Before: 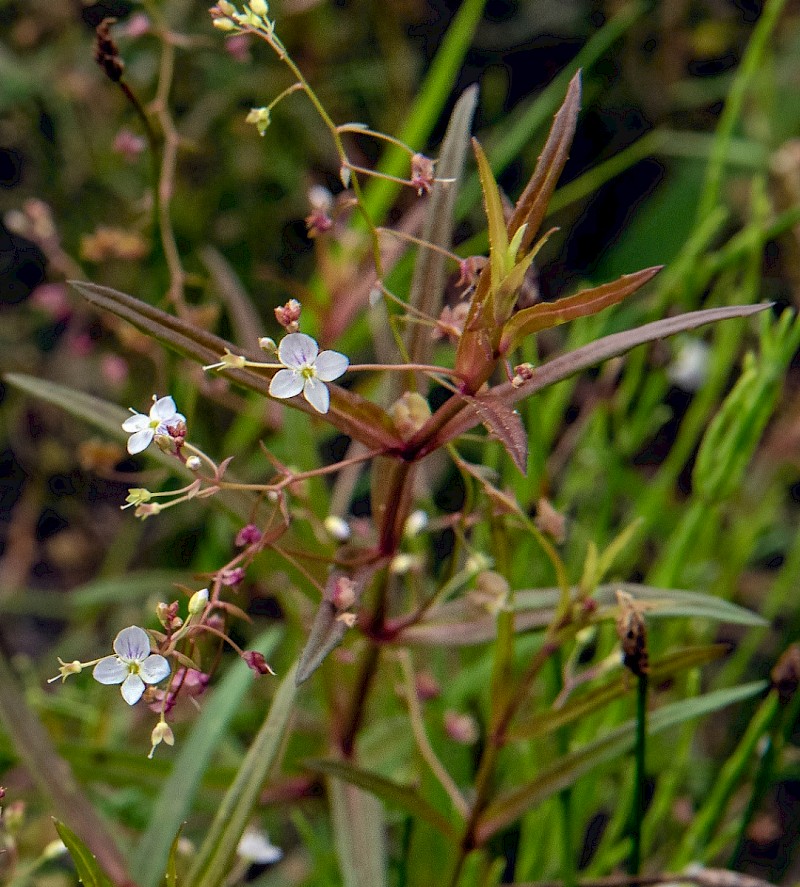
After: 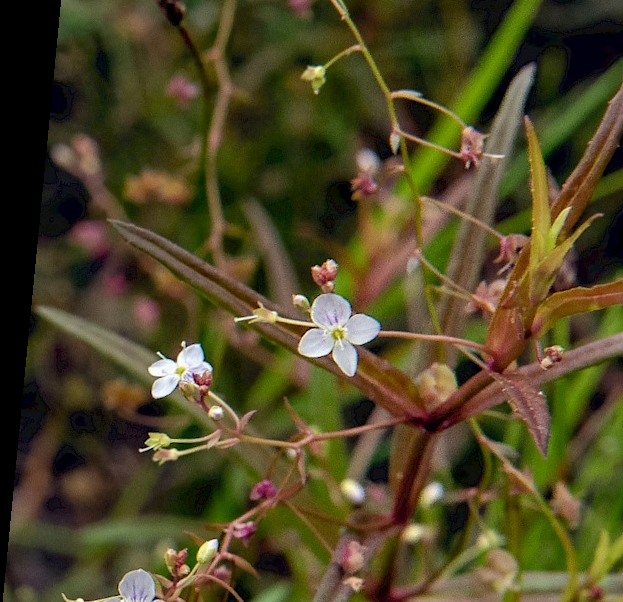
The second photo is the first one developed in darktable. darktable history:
crop and rotate: angle -5.55°, left 2.001%, top 6.974%, right 27.269%, bottom 30.309%
